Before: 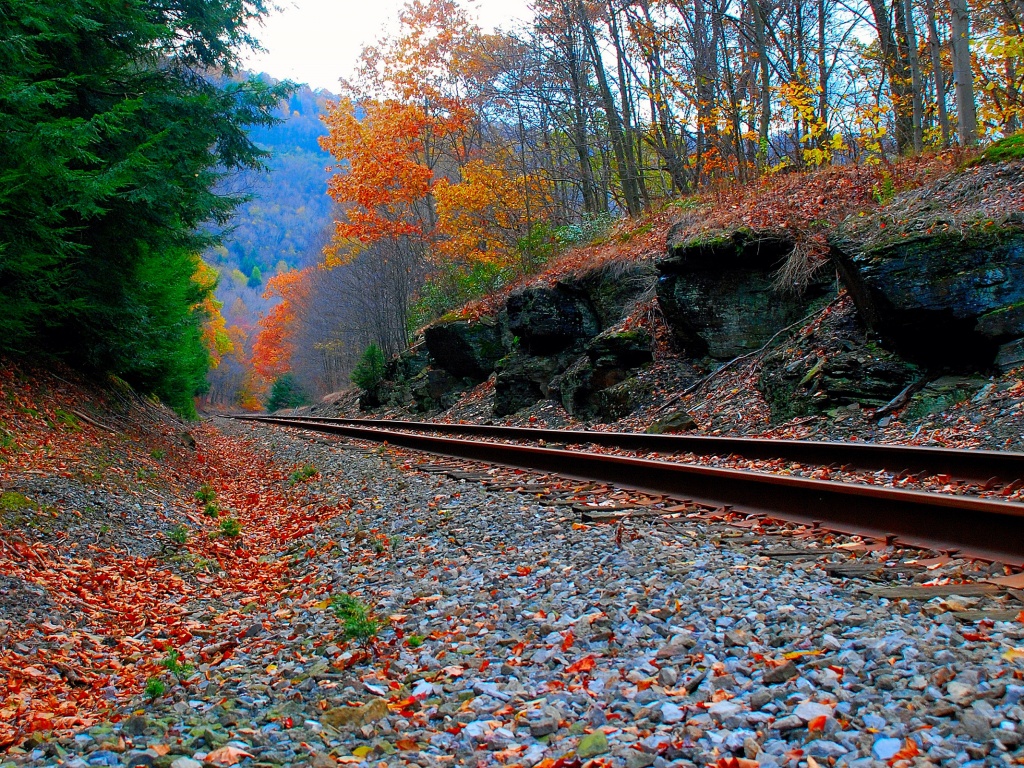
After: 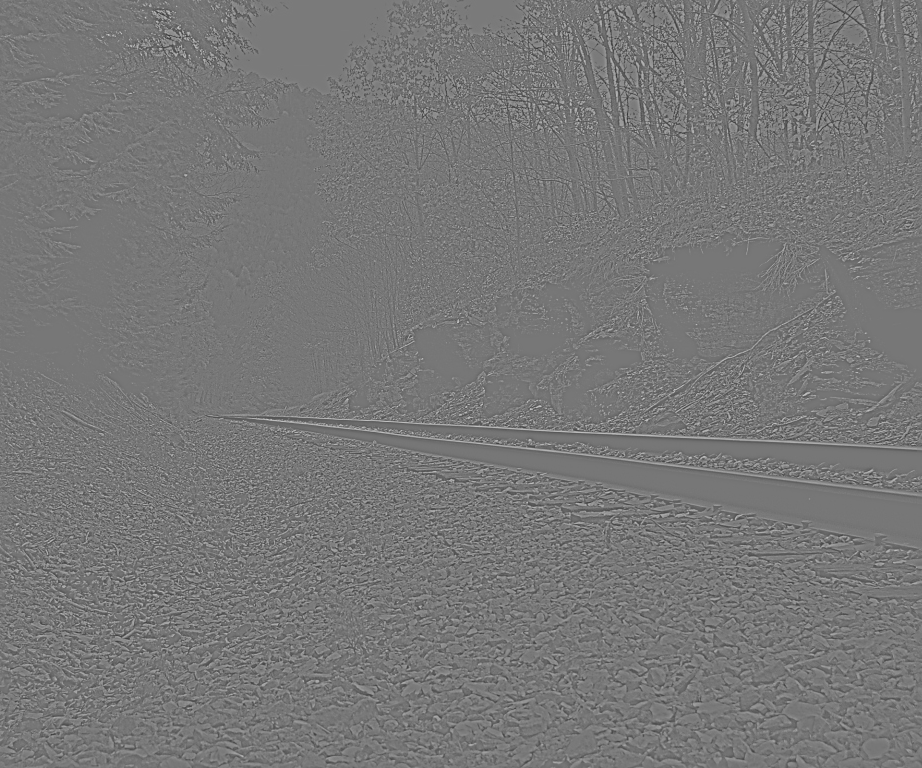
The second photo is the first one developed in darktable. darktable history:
color balance rgb: perceptual saturation grading › global saturation 10%, global vibrance 10%
exposure: exposure 0.178 EV, compensate exposure bias true, compensate highlight preservation false
crop and rotate: left 1.088%, right 8.807%
highpass: sharpness 5.84%, contrast boost 8.44%
sharpen: on, module defaults
